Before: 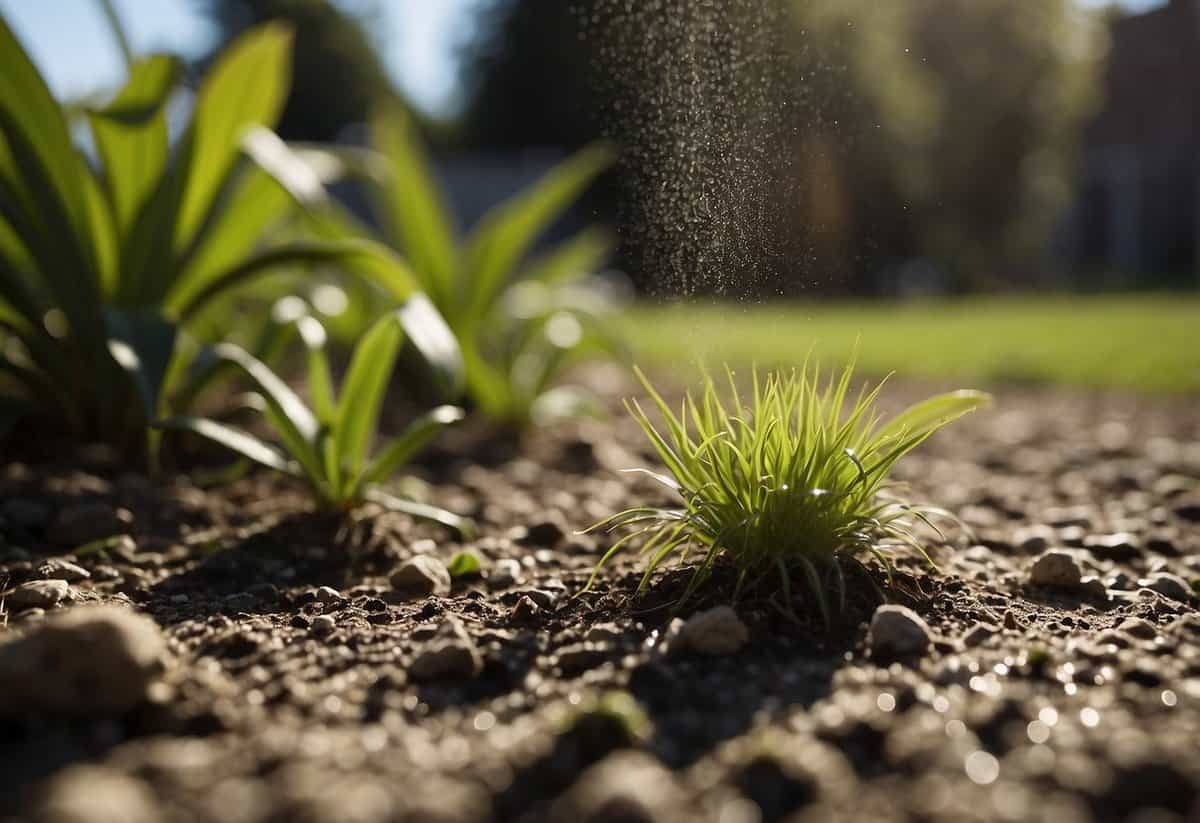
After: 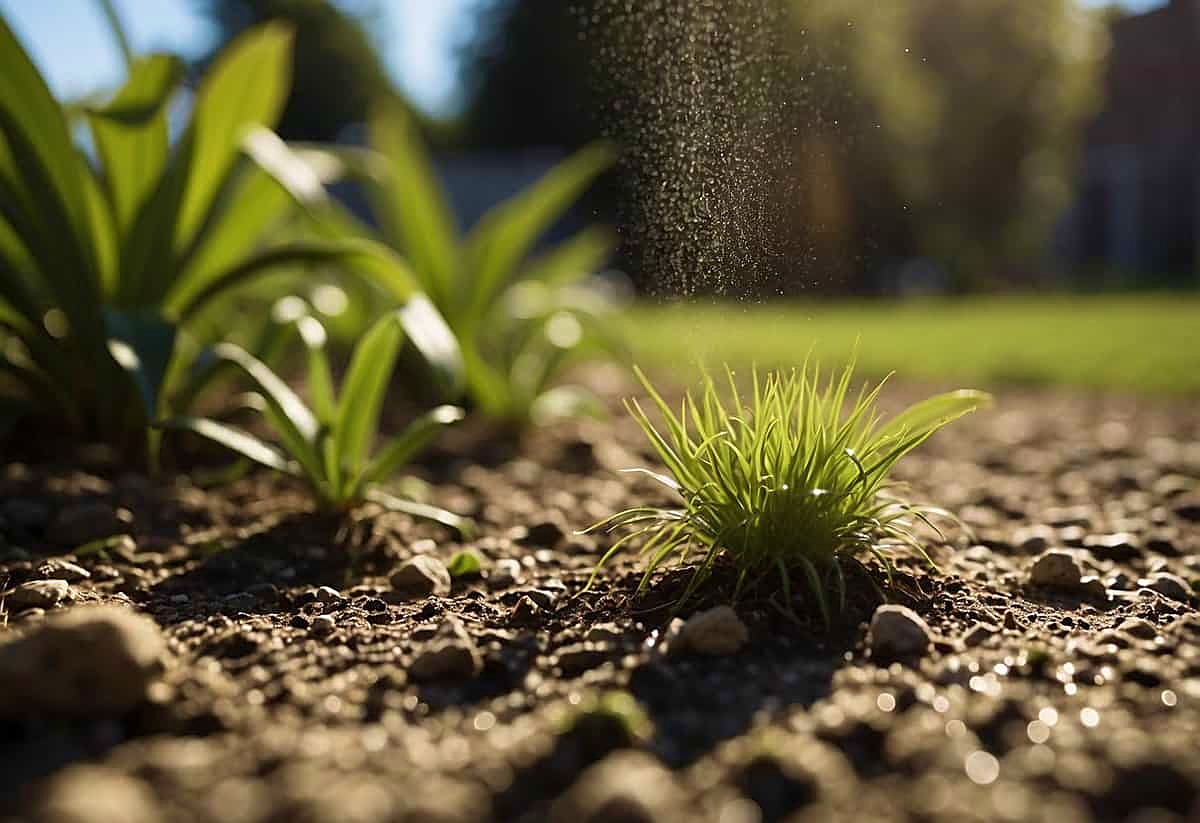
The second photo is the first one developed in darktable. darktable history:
sharpen: on, module defaults
velvia: strength 44.8%
